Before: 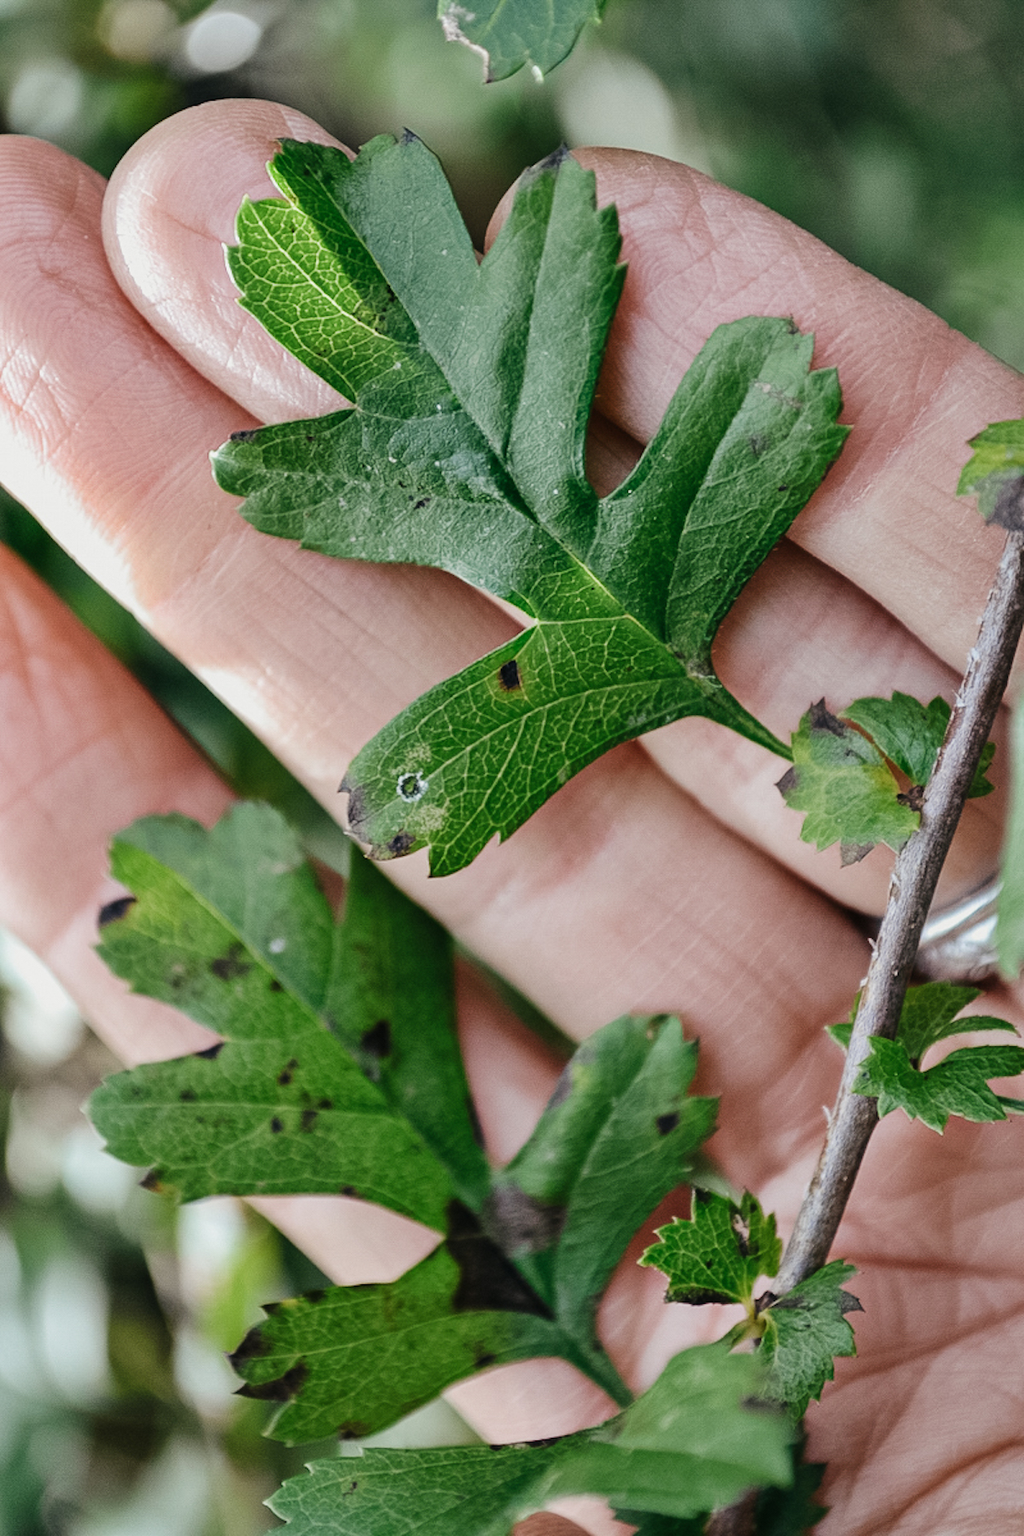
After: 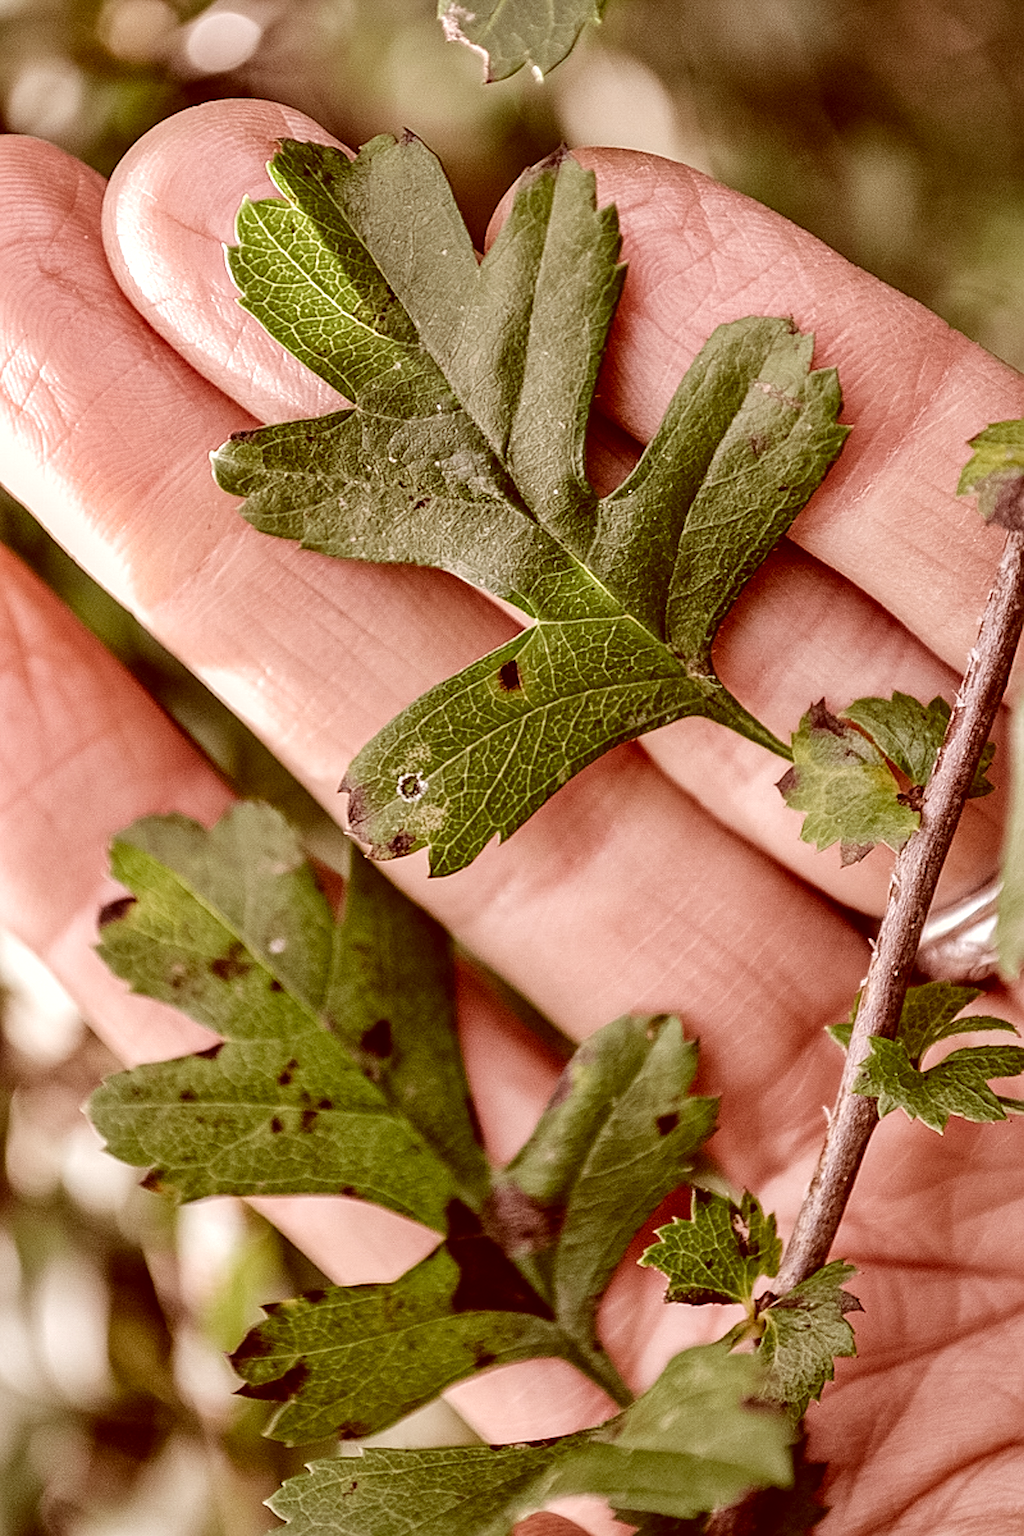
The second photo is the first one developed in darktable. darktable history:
exposure: exposure -0.155 EV, compensate exposure bias true, compensate highlight preservation false
local contrast: on, module defaults
tone equalizer: -8 EV -0.397 EV, -7 EV -0.373 EV, -6 EV -0.361 EV, -5 EV -0.198 EV, -3 EV 0.232 EV, -2 EV 0.317 EV, -1 EV 0.366 EV, +0 EV 0.412 EV
color correction: highlights a* 9.55, highlights b* 8.8, shadows a* 39.22, shadows b* 39.45, saturation 0.775
sharpen: on, module defaults
